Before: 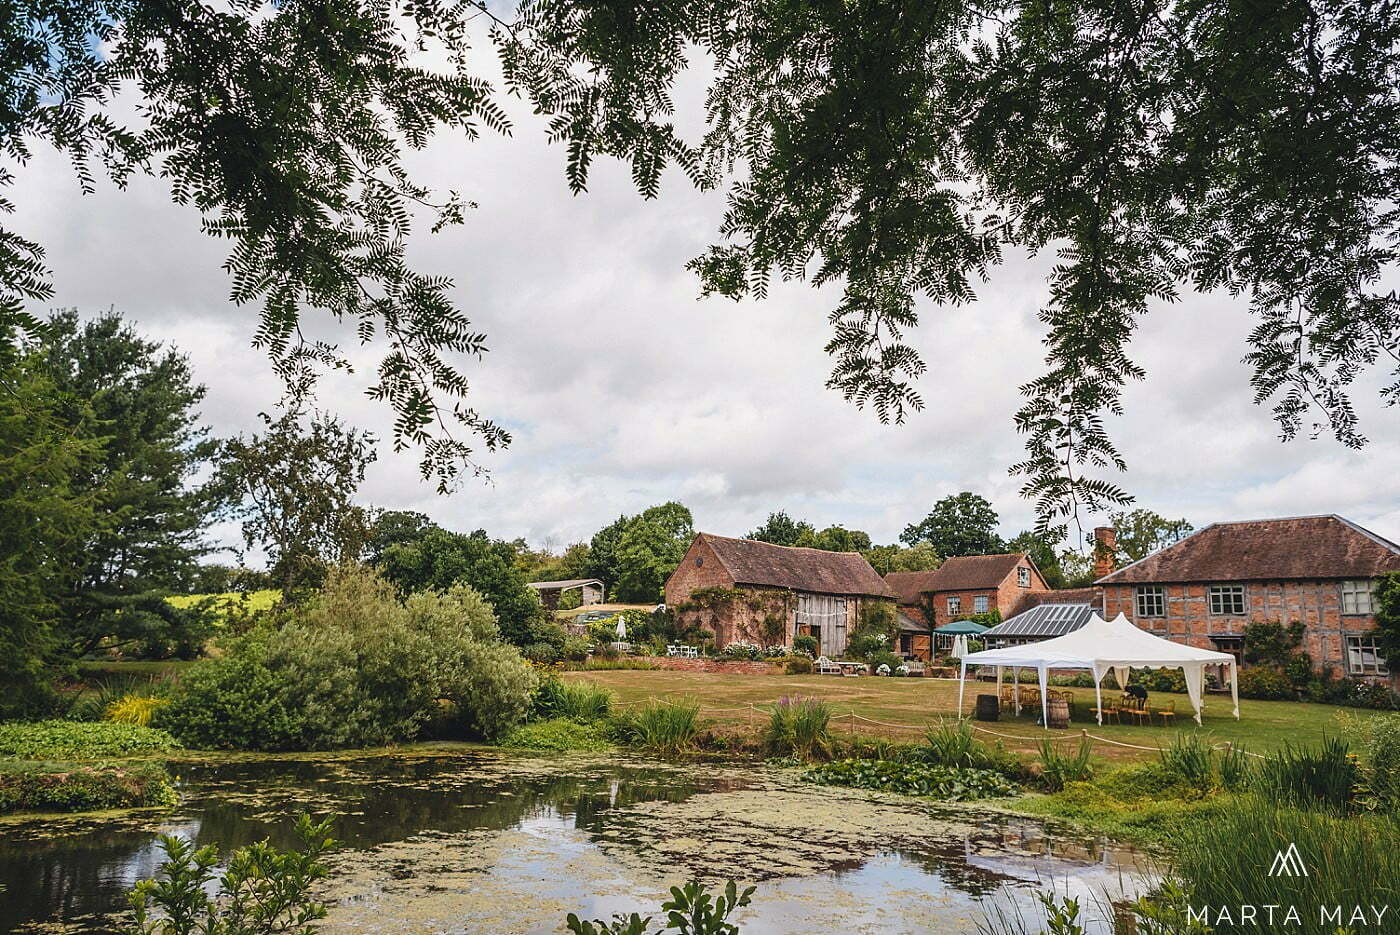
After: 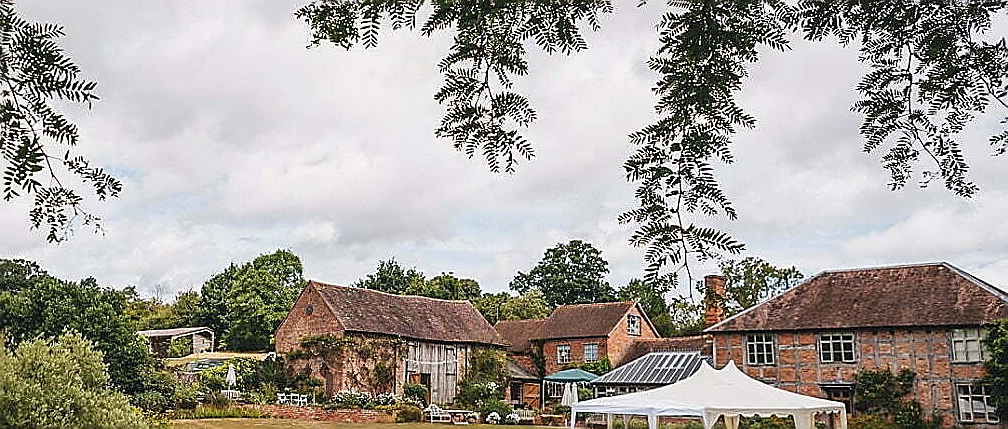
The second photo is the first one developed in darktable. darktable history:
sharpen: radius 1.4, amount 1.25, threshold 0.7
crop and rotate: left 27.938%, top 27.046%, bottom 27.046%
exposure: exposure 0.014 EV, compensate highlight preservation false
